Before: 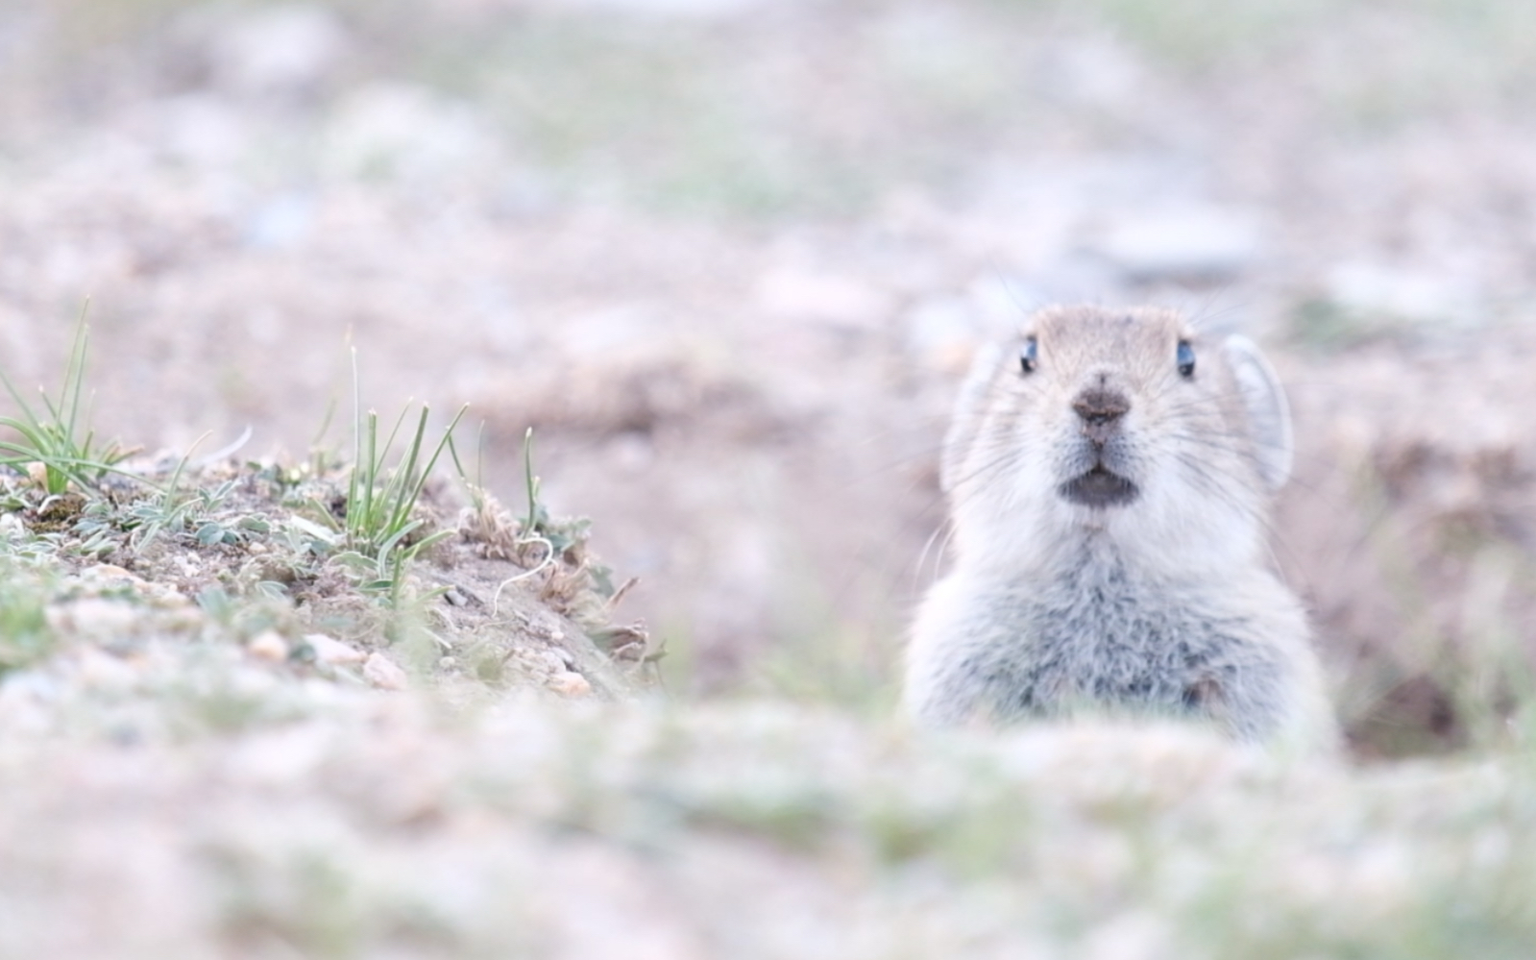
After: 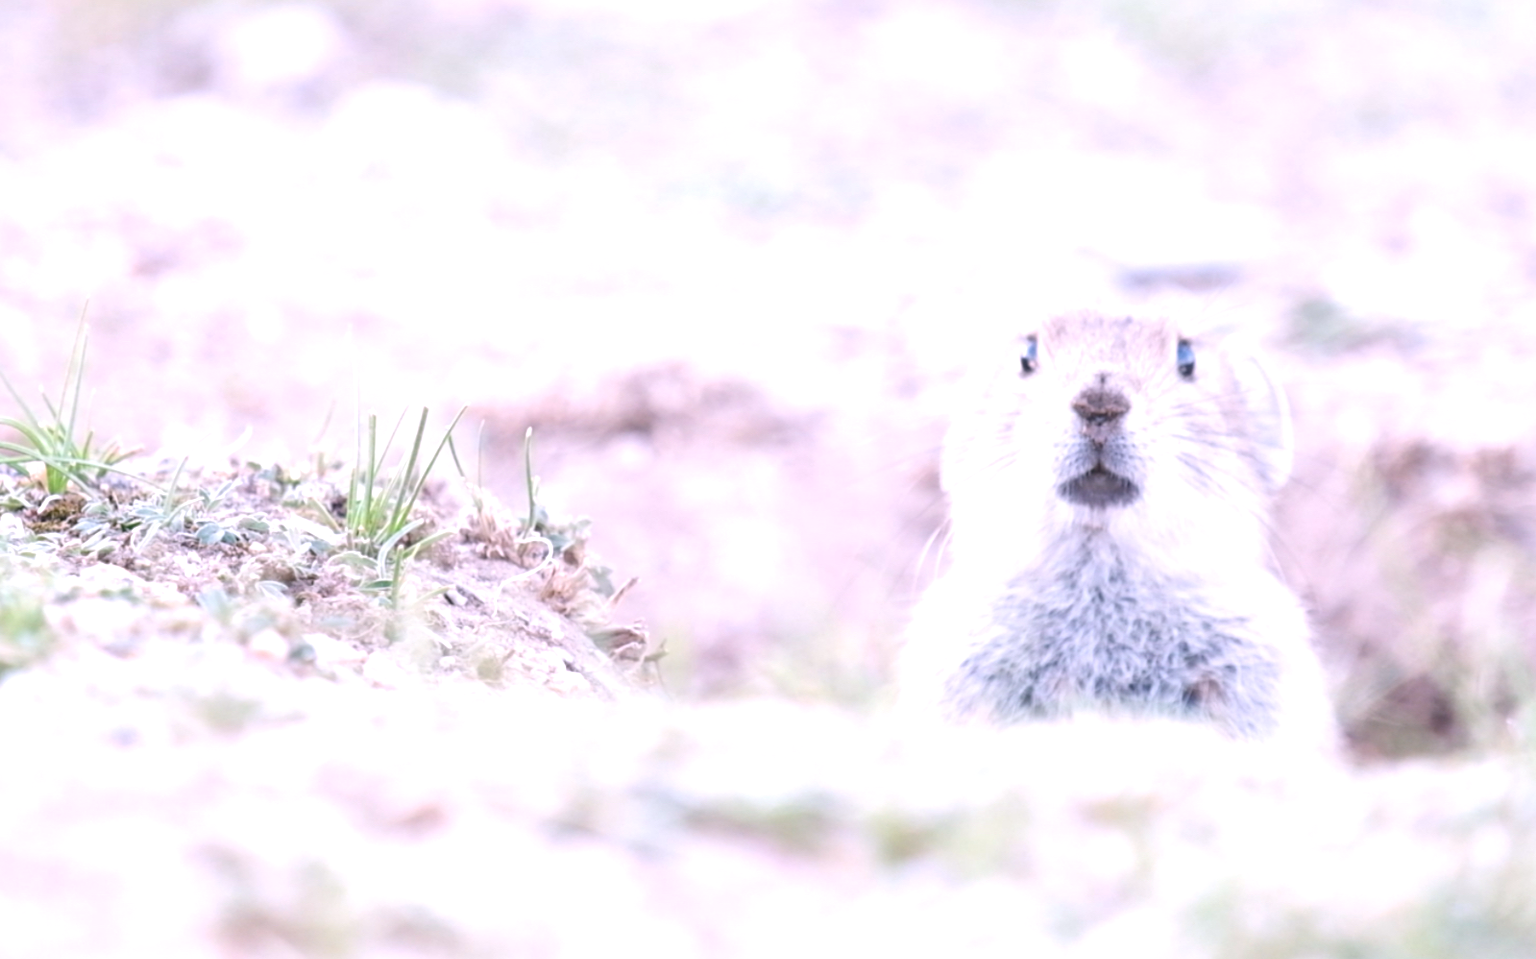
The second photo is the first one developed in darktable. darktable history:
exposure: black level correction 0, exposure 0.5 EV, compensate highlight preservation false
white balance: red 1.05, blue 1.072
